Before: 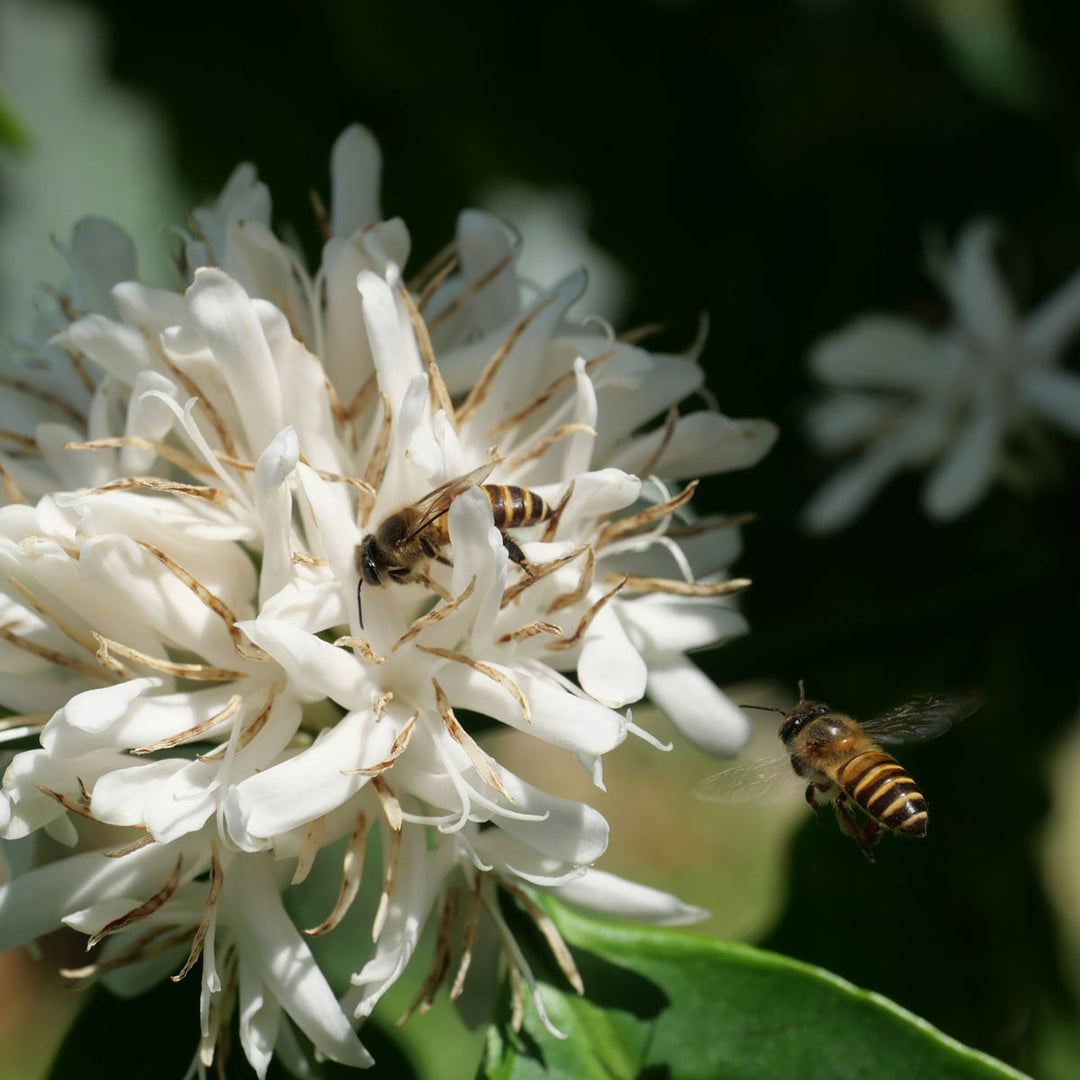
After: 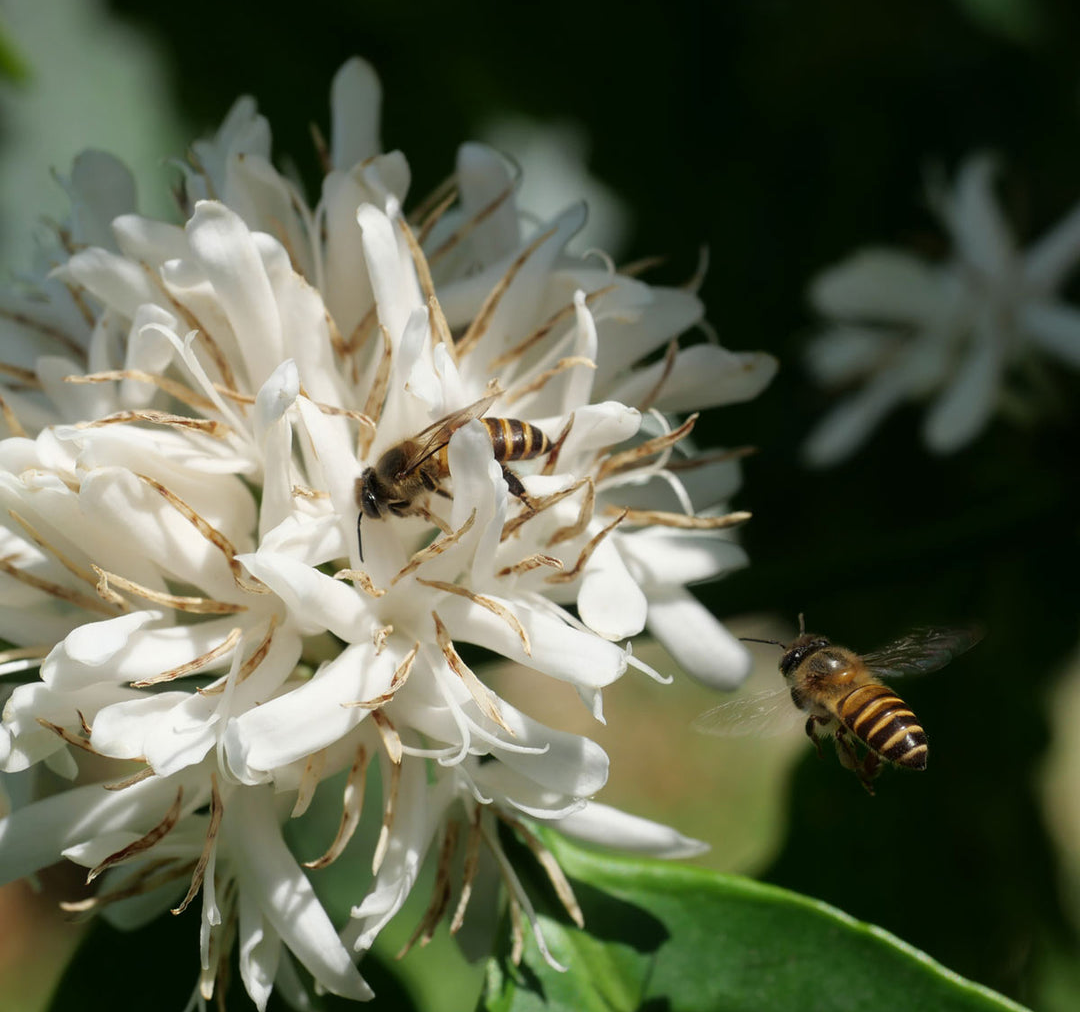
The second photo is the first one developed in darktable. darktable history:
exposure: compensate highlight preservation false
crop and rotate: top 6.25%
tone equalizer: on, module defaults
